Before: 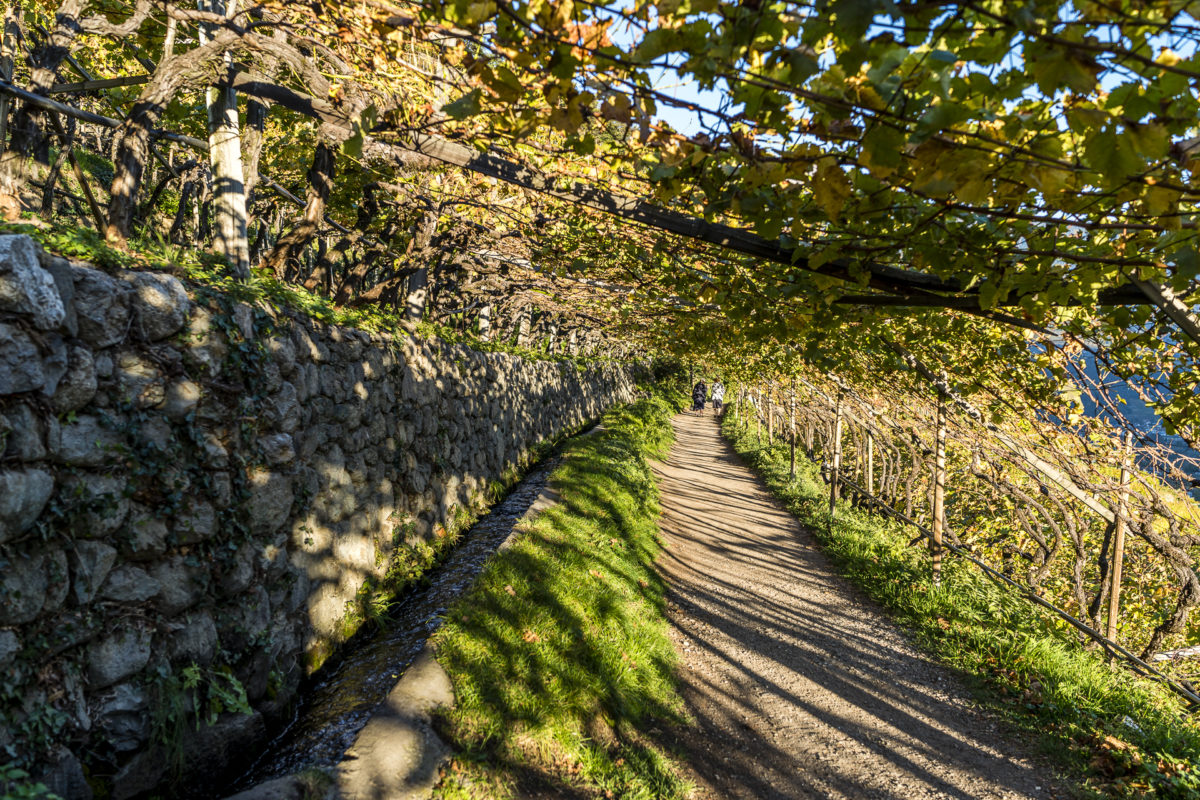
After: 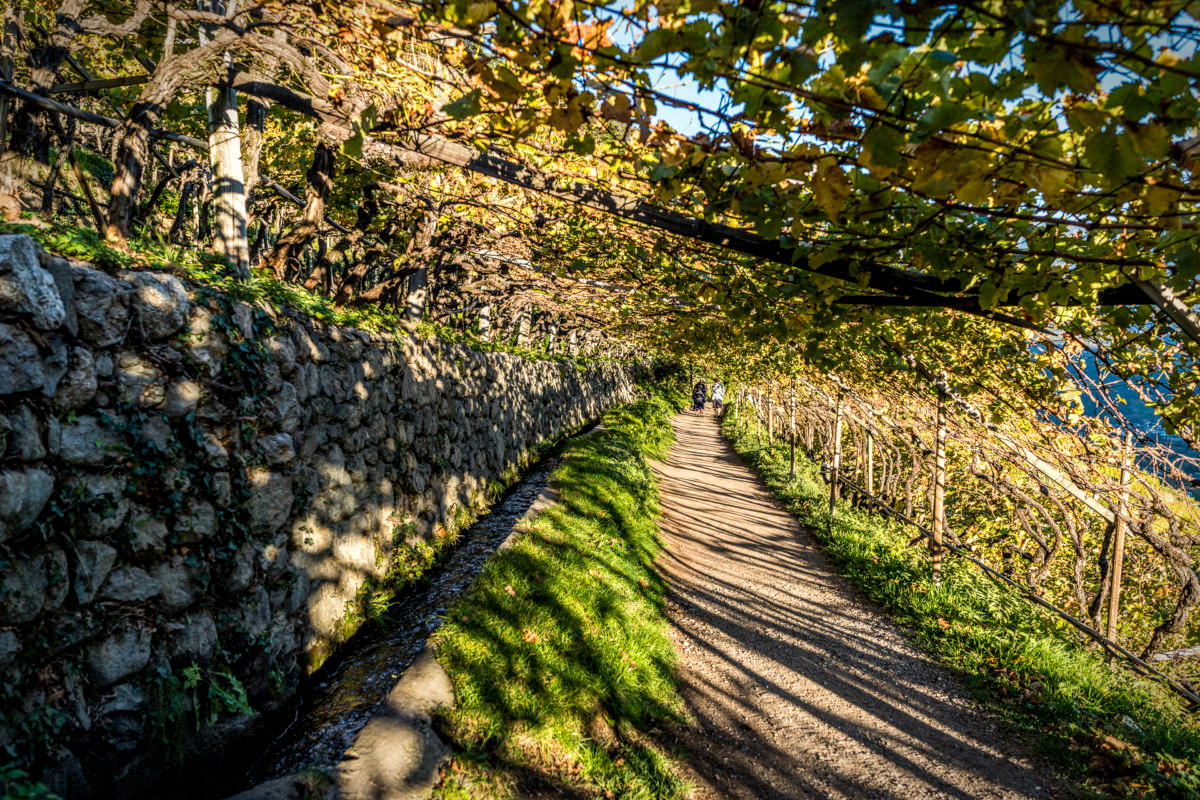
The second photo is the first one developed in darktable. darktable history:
local contrast: detail 130%
vignetting: brightness -0.591, saturation 0, automatic ratio true, dithering 8-bit output
